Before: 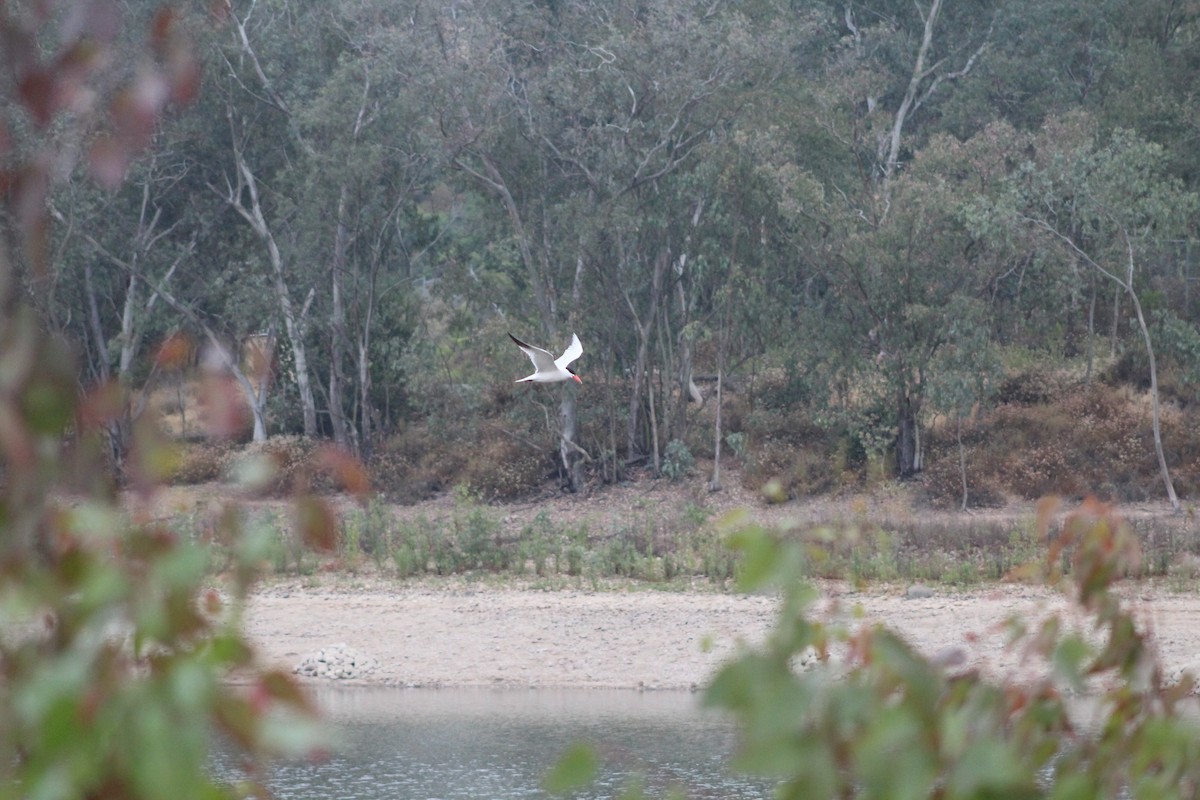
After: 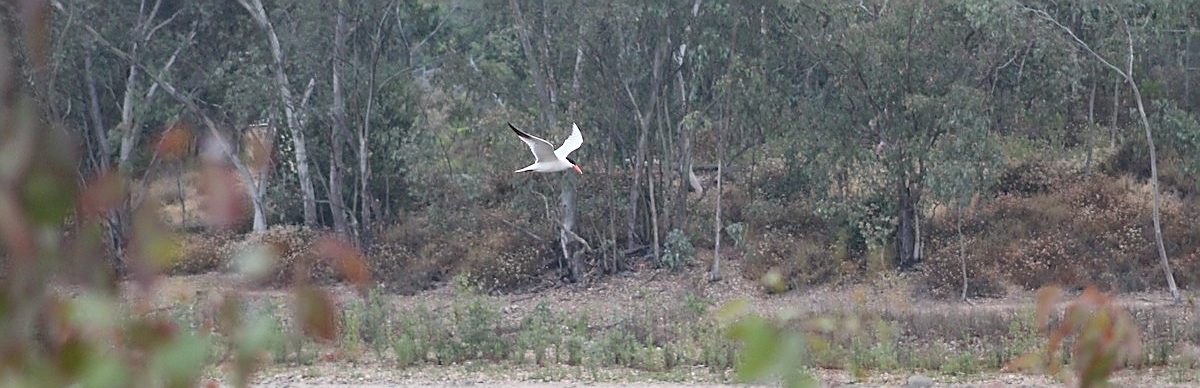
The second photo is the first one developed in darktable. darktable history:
crop and rotate: top 26.379%, bottom 25.047%
sharpen: radius 1.403, amount 1.238, threshold 0.682
